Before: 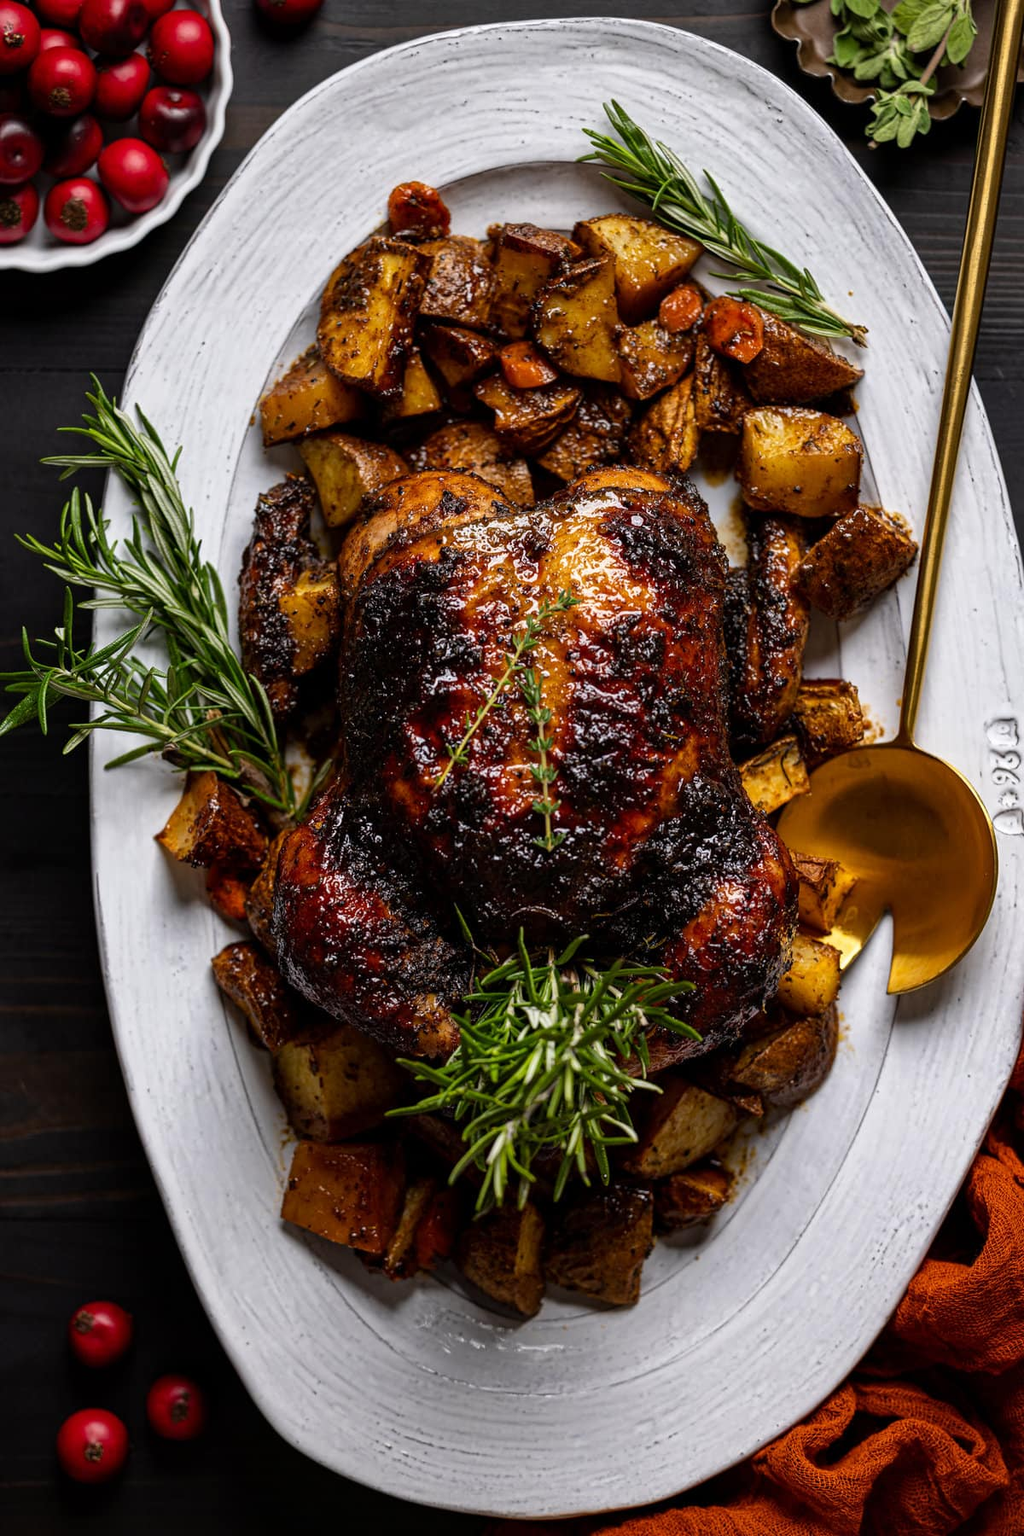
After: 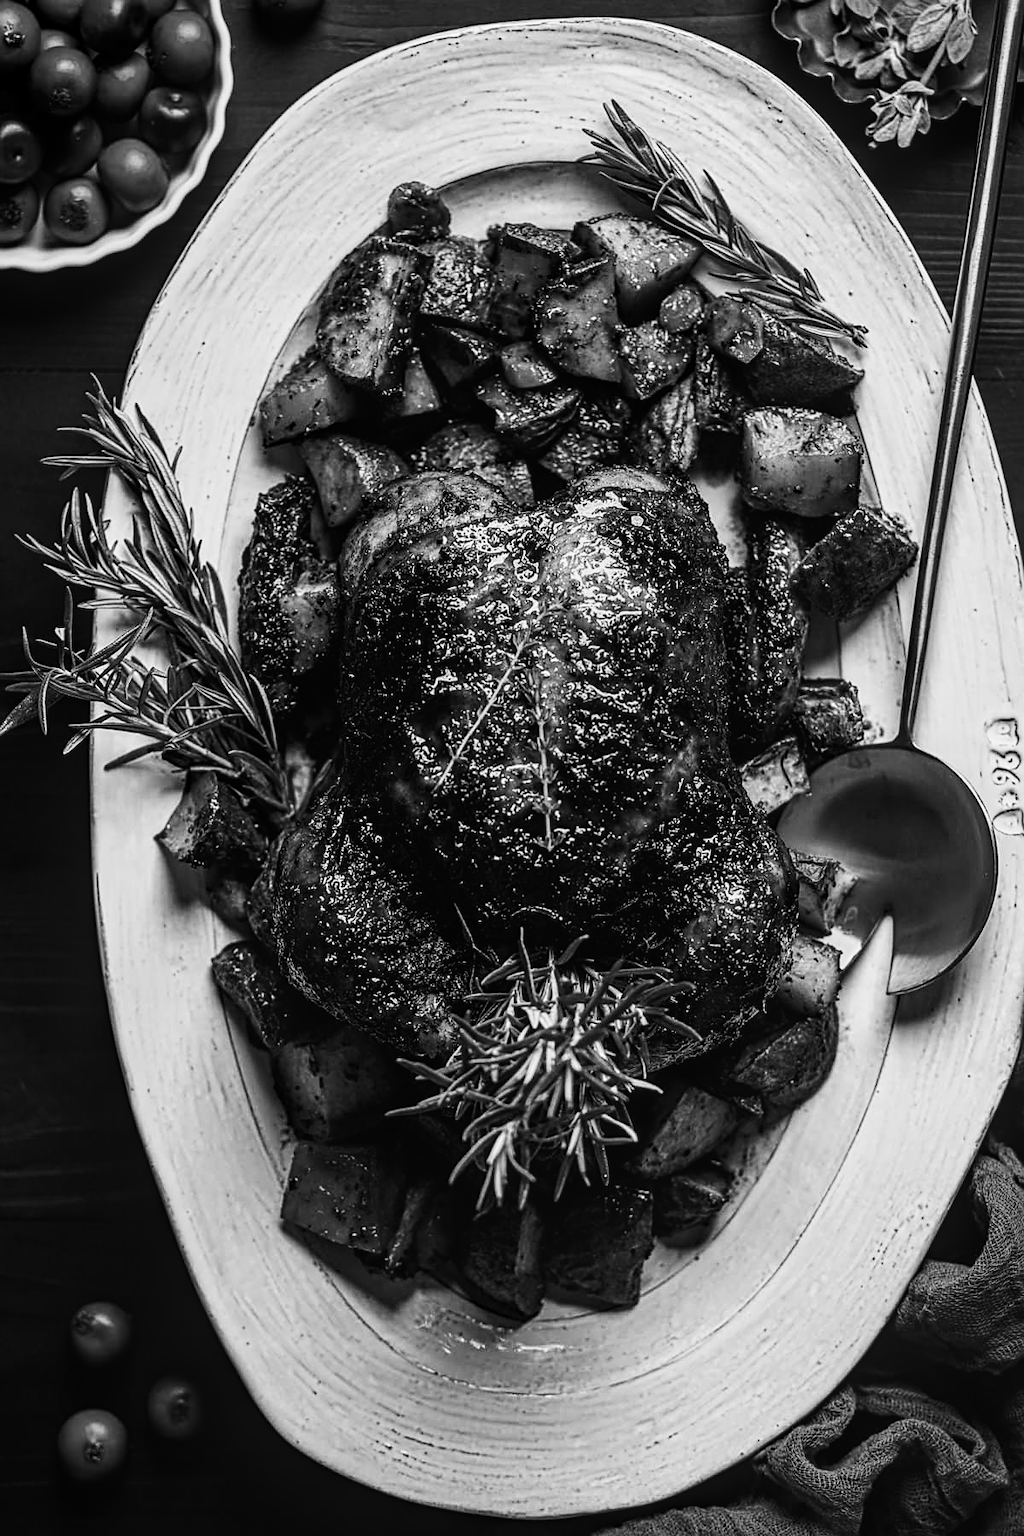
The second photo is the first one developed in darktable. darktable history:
monochrome: size 1
local contrast: on, module defaults
sharpen: on, module defaults
contrast brightness saturation: contrast 0.28
